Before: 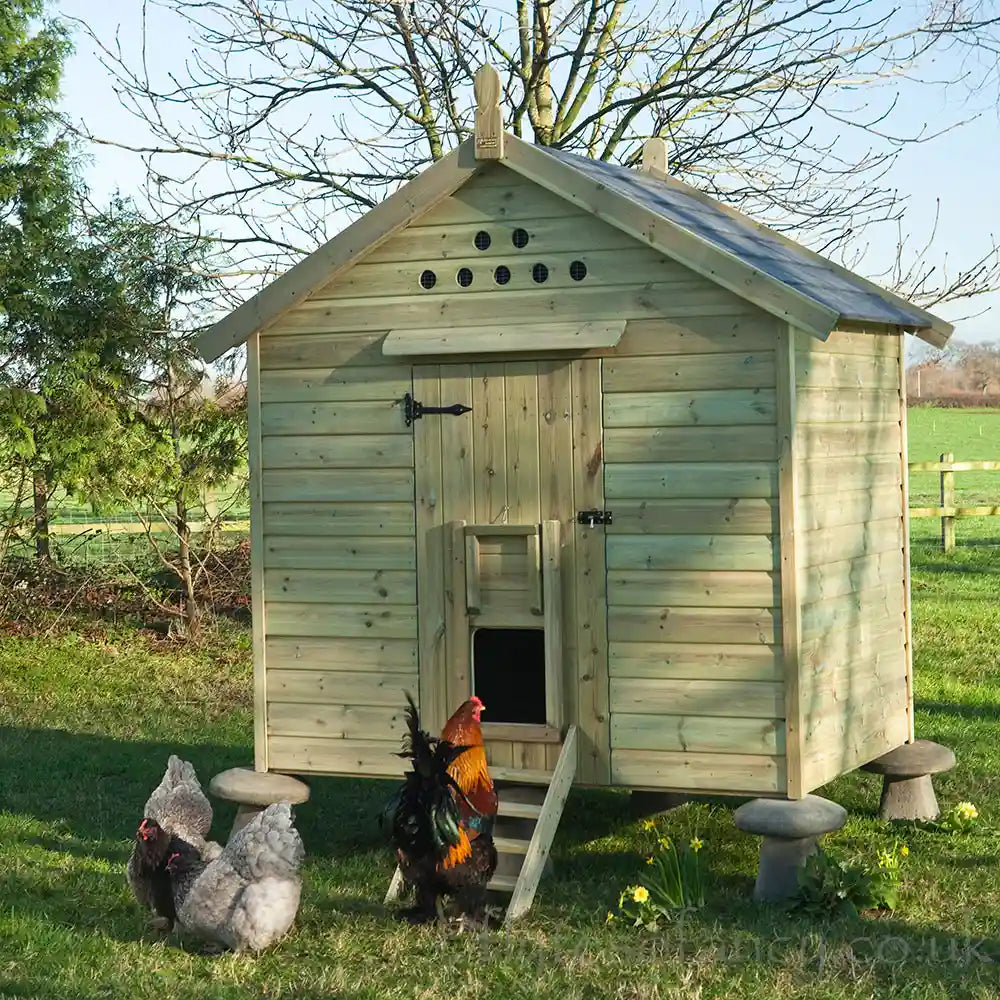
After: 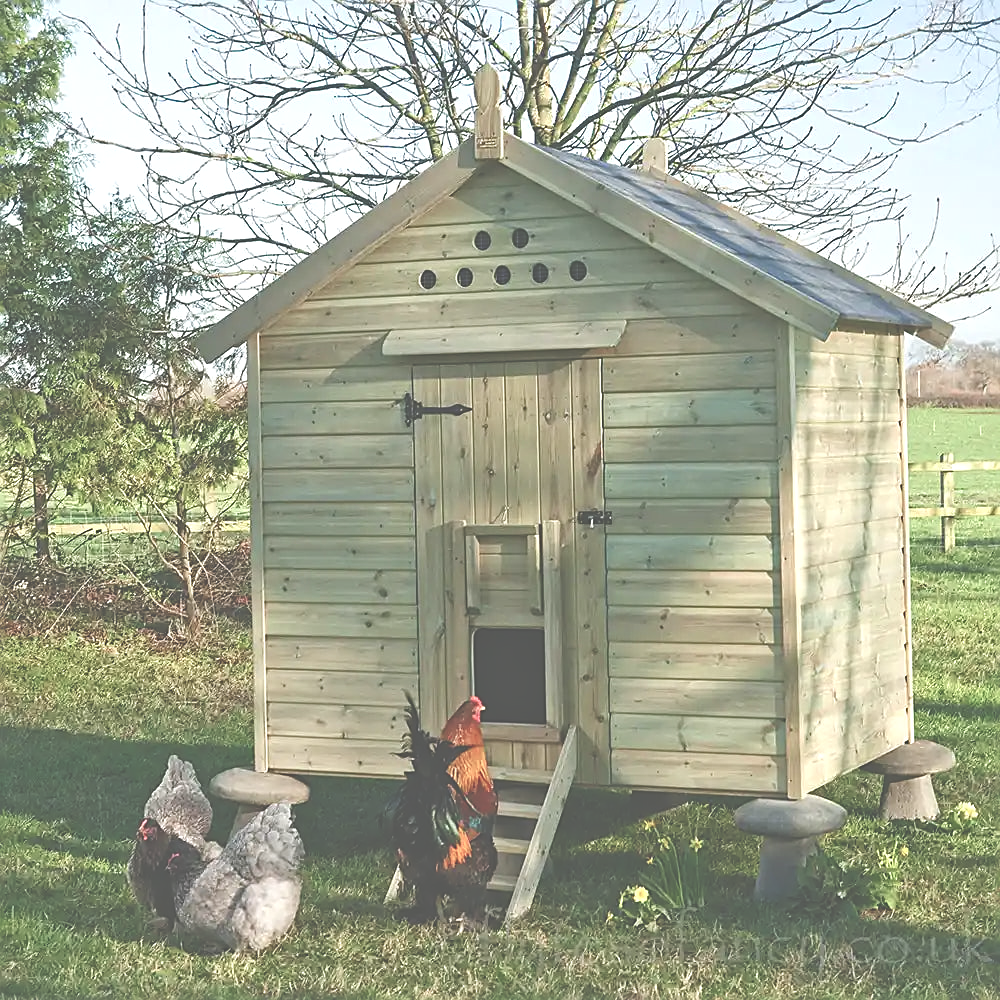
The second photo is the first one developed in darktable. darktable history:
local contrast: mode bilateral grid, contrast 28, coarseness 16, detail 115%, midtone range 0.2
color balance rgb: shadows lift › chroma 1%, shadows lift › hue 113°, highlights gain › chroma 0.2%, highlights gain › hue 333°, perceptual saturation grading › global saturation 20%, perceptual saturation grading › highlights -50%, perceptual saturation grading › shadows 25%, contrast -10%
sharpen: on, module defaults
exposure: black level correction -0.071, exposure 0.5 EV, compensate highlight preservation false
